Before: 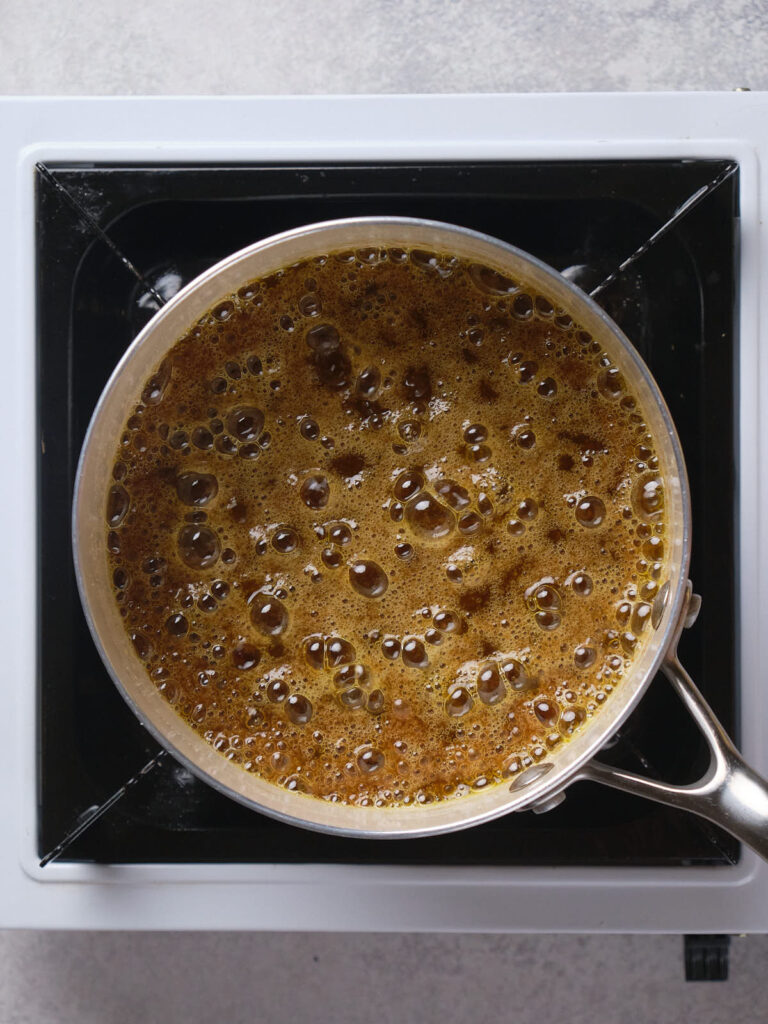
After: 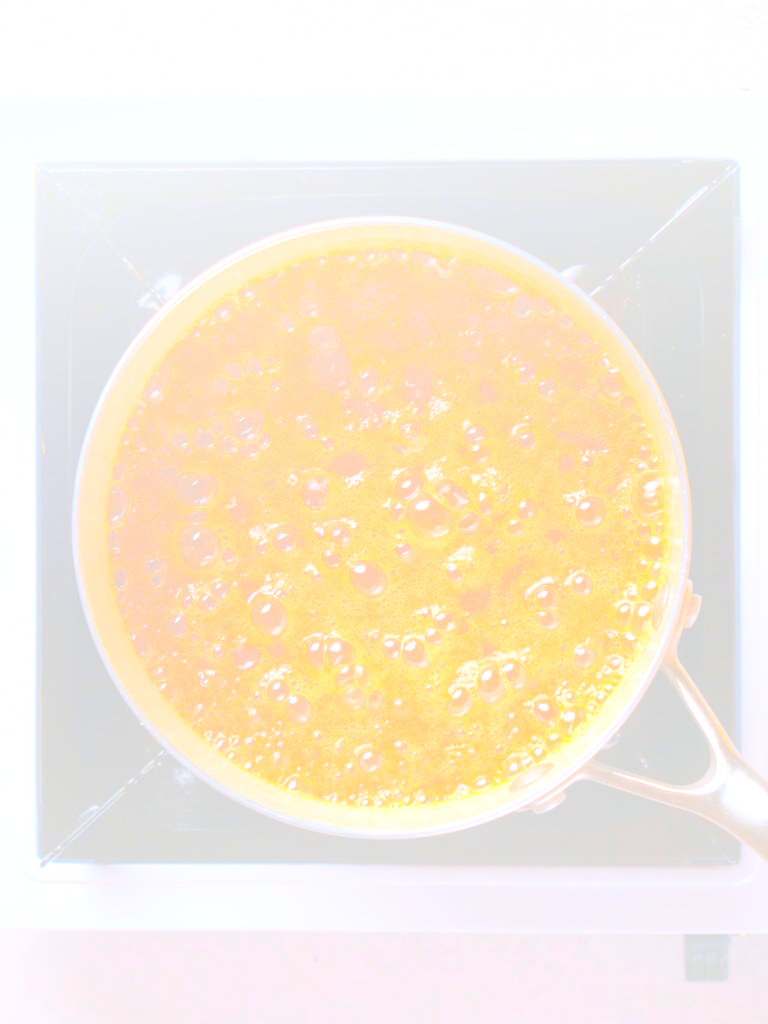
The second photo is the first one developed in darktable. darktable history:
bloom: size 70%, threshold 25%, strength 70%
exposure: black level correction 0, exposure 1 EV, compensate exposure bias true, compensate highlight preservation false
